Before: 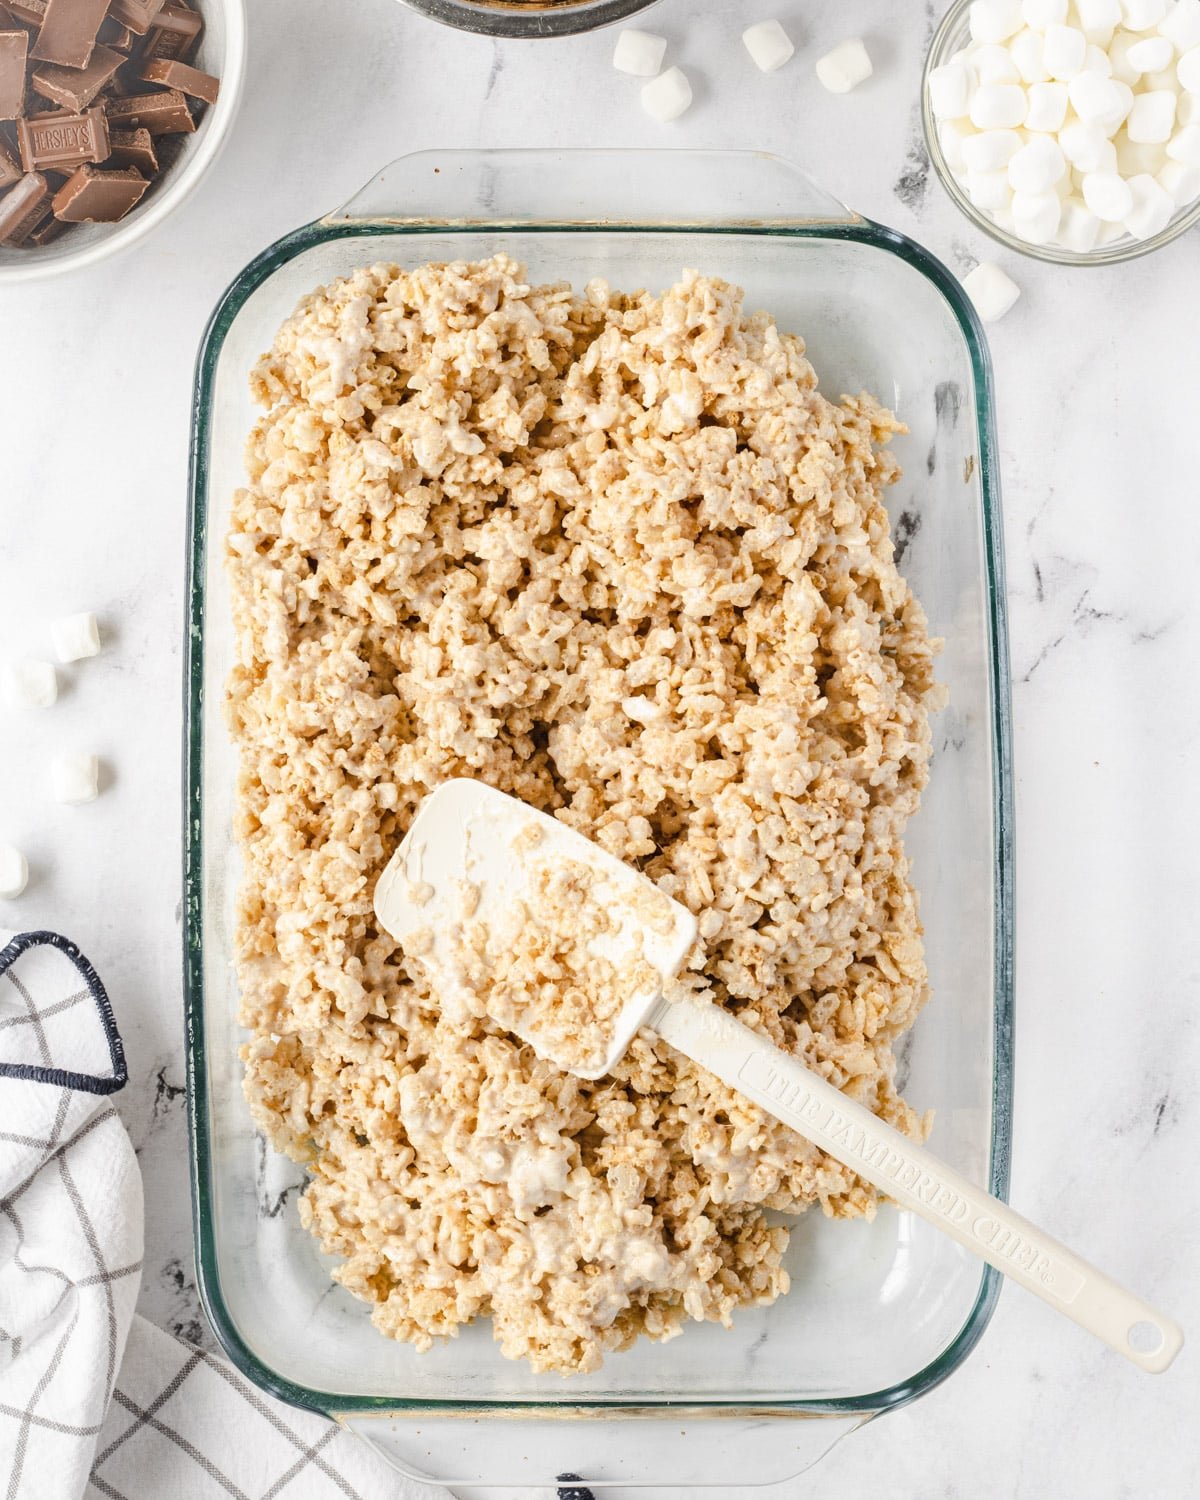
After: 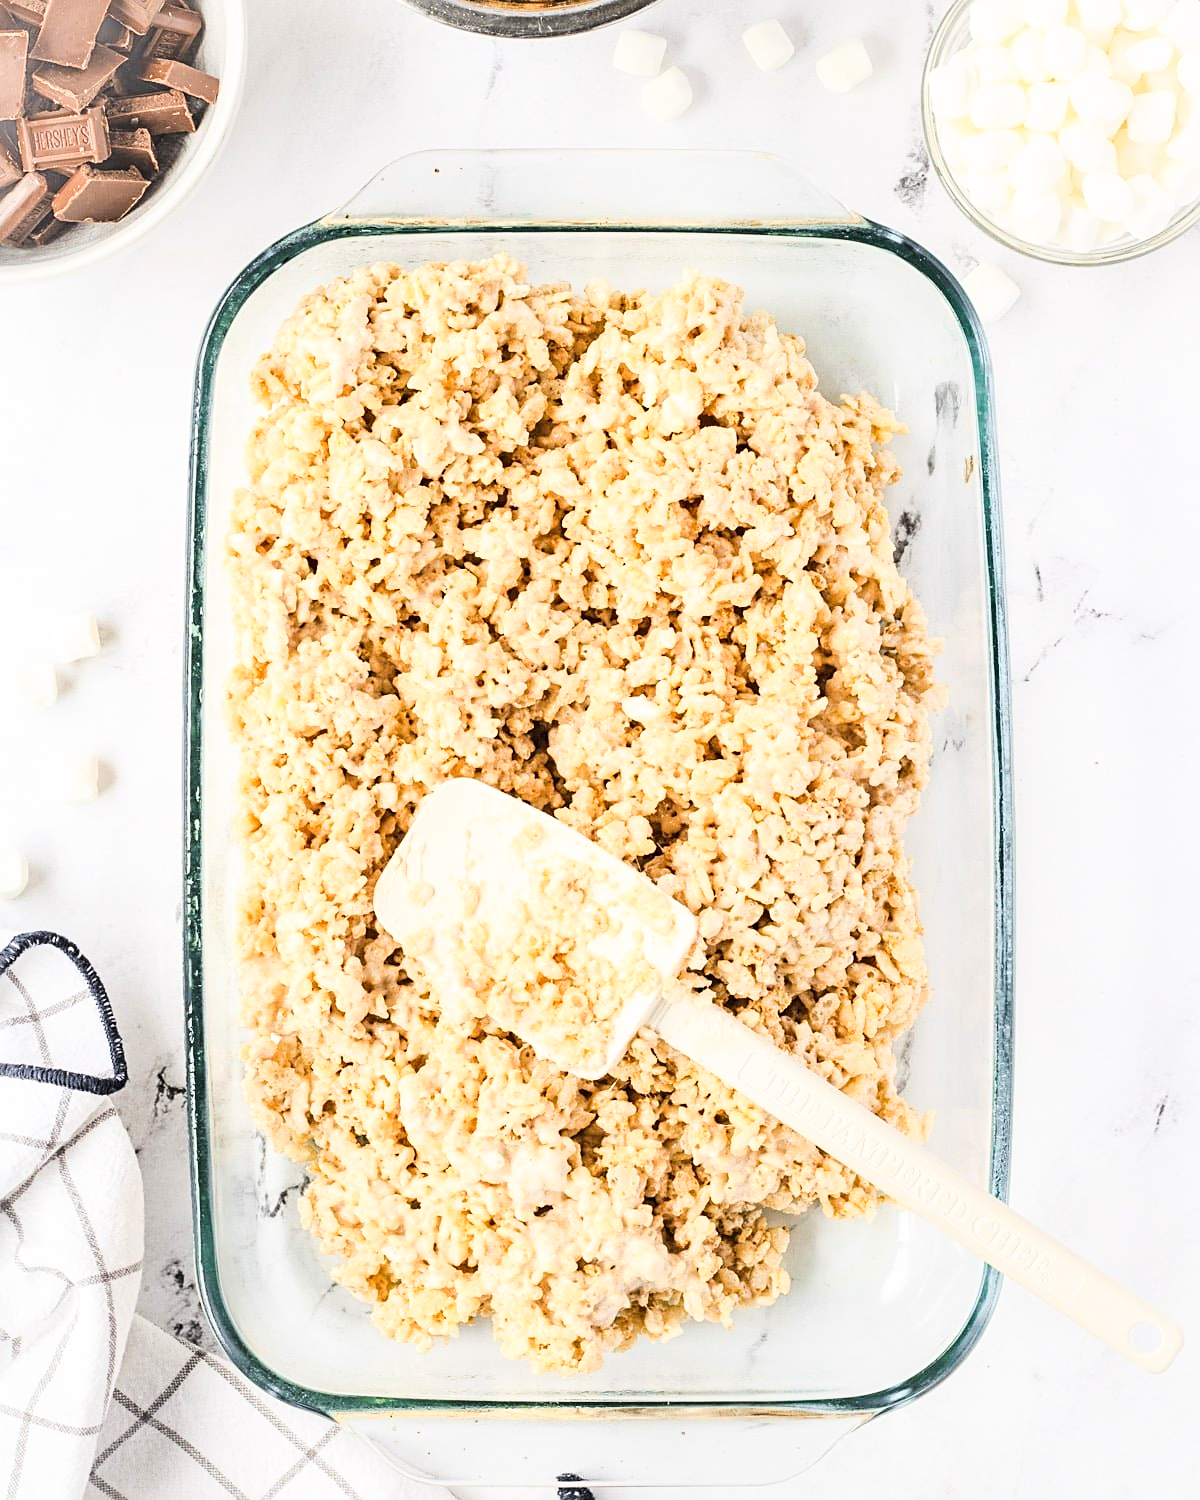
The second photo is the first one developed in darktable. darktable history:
base curve: curves: ch0 [(0, 0) (0.028, 0.03) (0.121, 0.232) (0.46, 0.748) (0.859, 0.968) (1, 1)]
sharpen: on, module defaults
